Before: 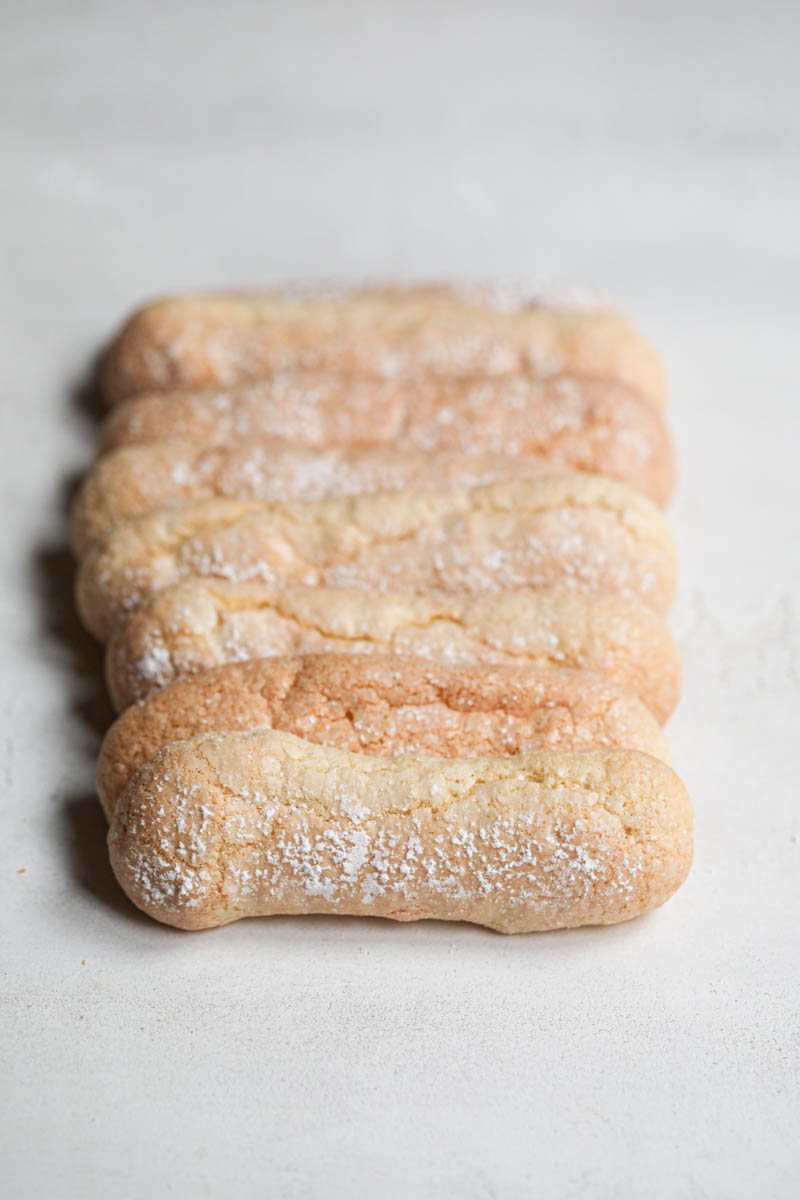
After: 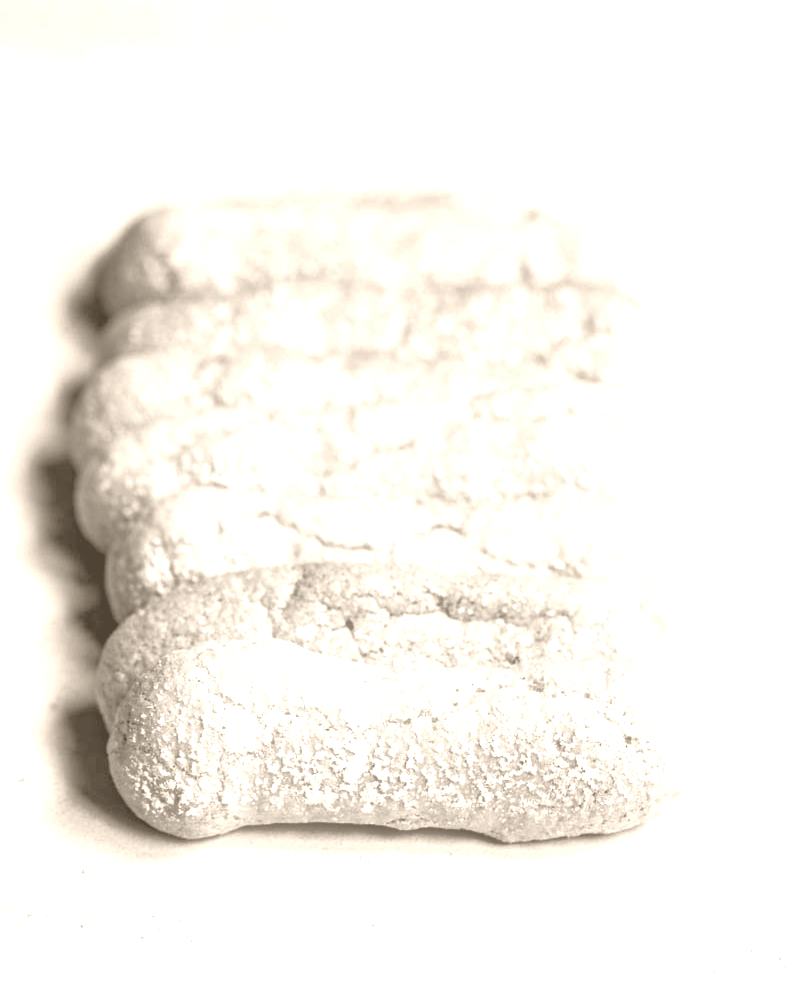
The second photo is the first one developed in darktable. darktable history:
colorize: hue 34.49°, saturation 35.33%, source mix 100%, version 1
crop: top 7.625%, bottom 8.027%
shadows and highlights: soften with gaussian
rgb levels: levels [[0.013, 0.434, 0.89], [0, 0.5, 1], [0, 0.5, 1]]
